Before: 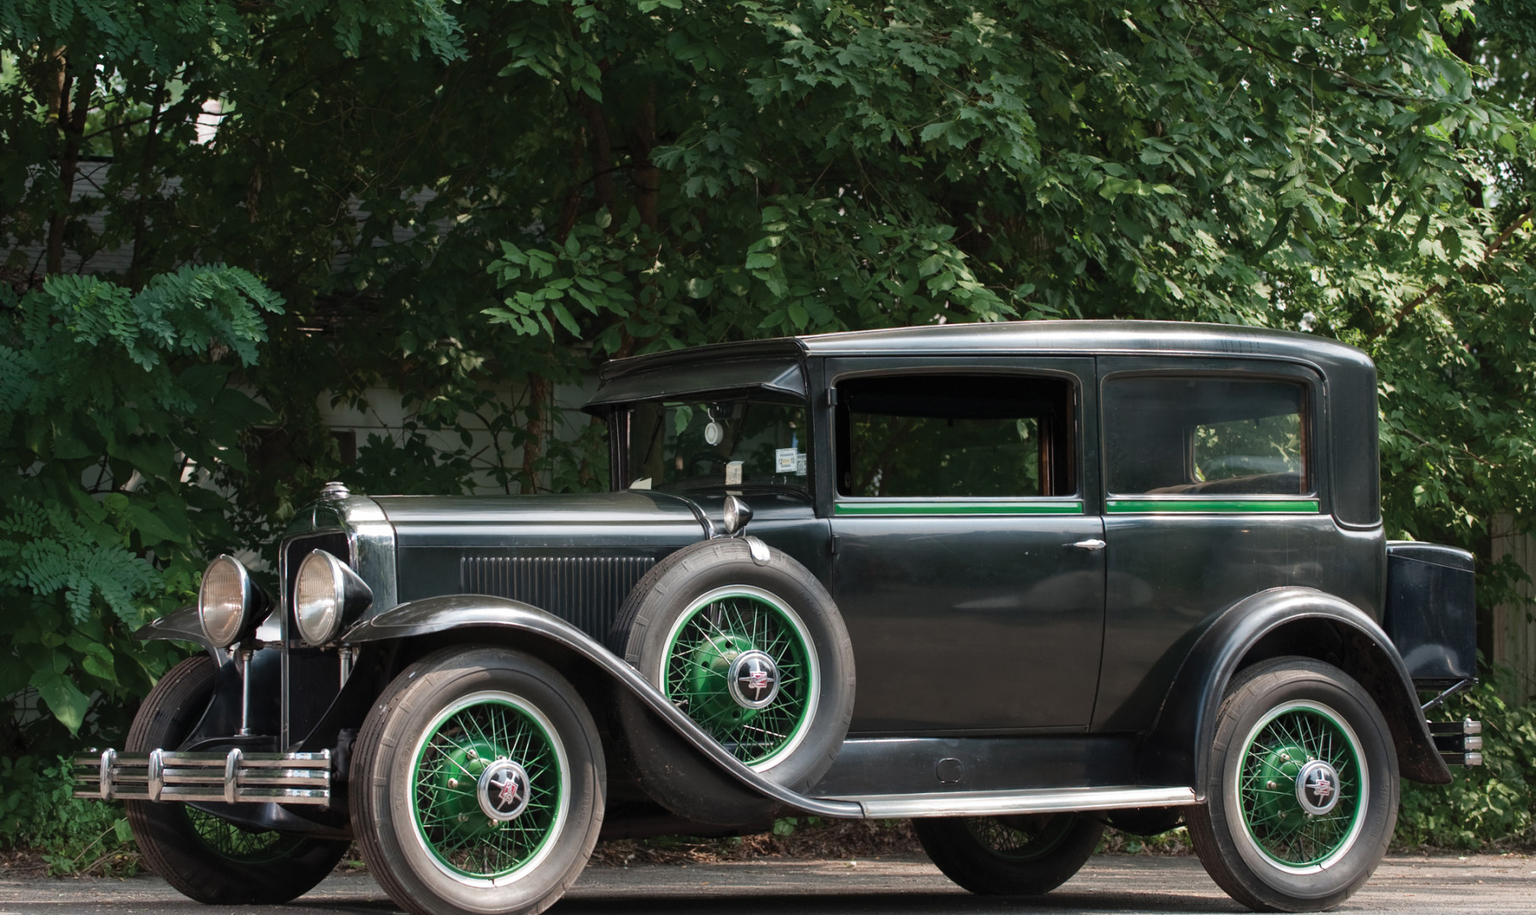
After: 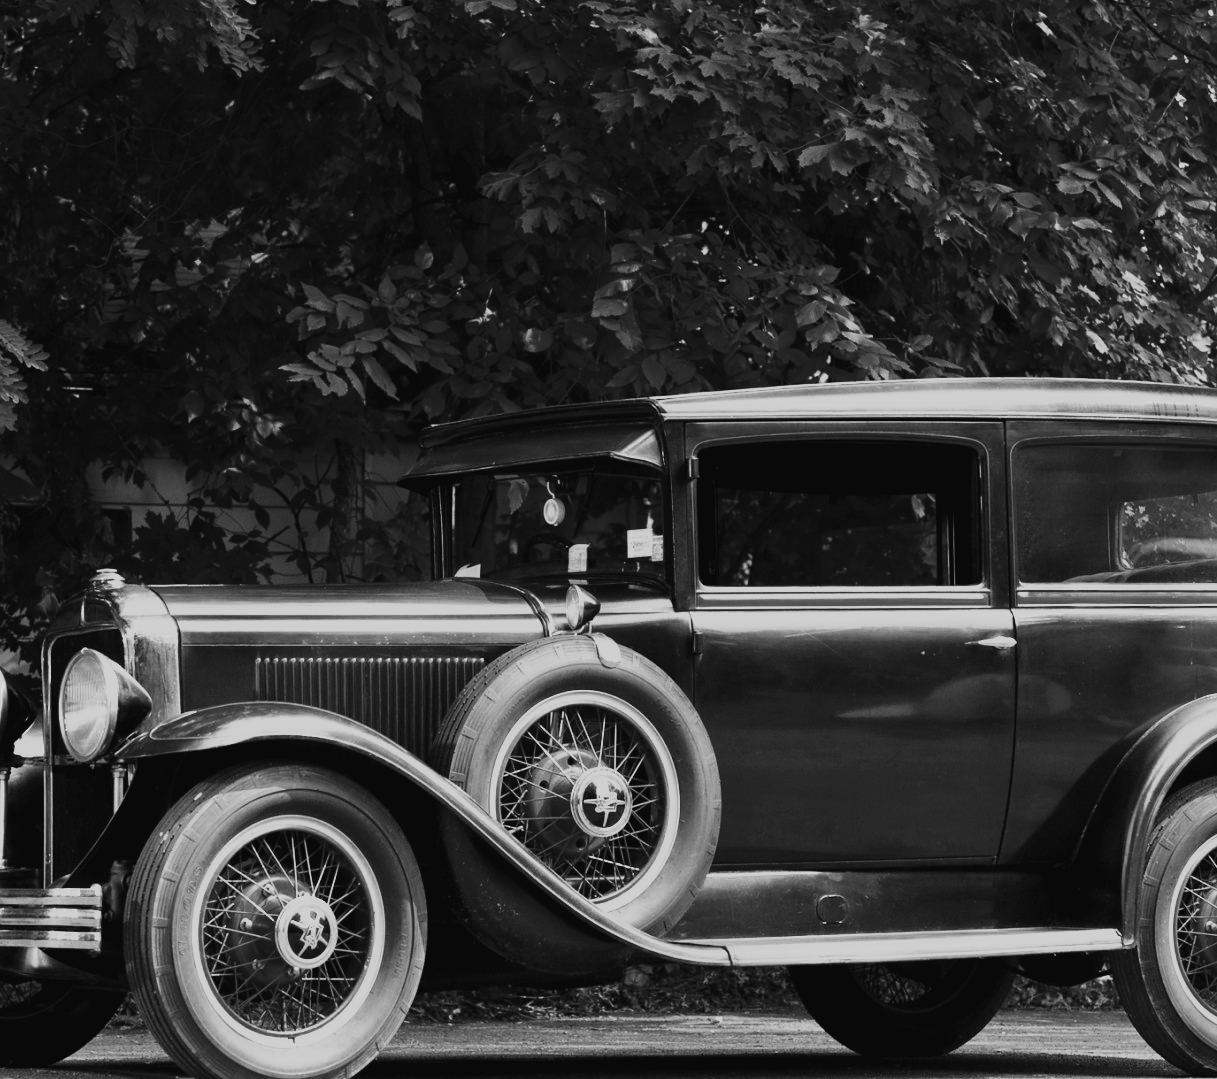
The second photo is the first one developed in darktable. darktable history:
crop and rotate: left 15.904%, right 16.929%
color correction: highlights a* -6.22, highlights b* 9.61, shadows a* 10.19, shadows b* 24.07
exposure: black level correction 0.005, exposure 0.005 EV, compensate exposure bias true, compensate highlight preservation false
base curve: curves: ch0 [(0, 0) (0.007, 0.004) (0.027, 0.03) (0.046, 0.07) (0.207, 0.54) (0.442, 0.872) (0.673, 0.972) (1, 1)], exposure shift 0.01, preserve colors none
color balance rgb: global offset › luminance 0.782%, perceptual saturation grading › global saturation -0.065%, perceptual saturation grading › mid-tones 11.182%, perceptual brilliance grading › highlights 9.991%, perceptual brilliance grading › mid-tones 5.683%, global vibrance -23.115%
tone equalizer: on, module defaults
color zones: curves: ch0 [(0.287, 0.048) (0.493, 0.484) (0.737, 0.816)]; ch1 [(0, 0) (0.143, 0) (0.286, 0) (0.429, 0) (0.571, 0) (0.714, 0) (0.857, 0)]
